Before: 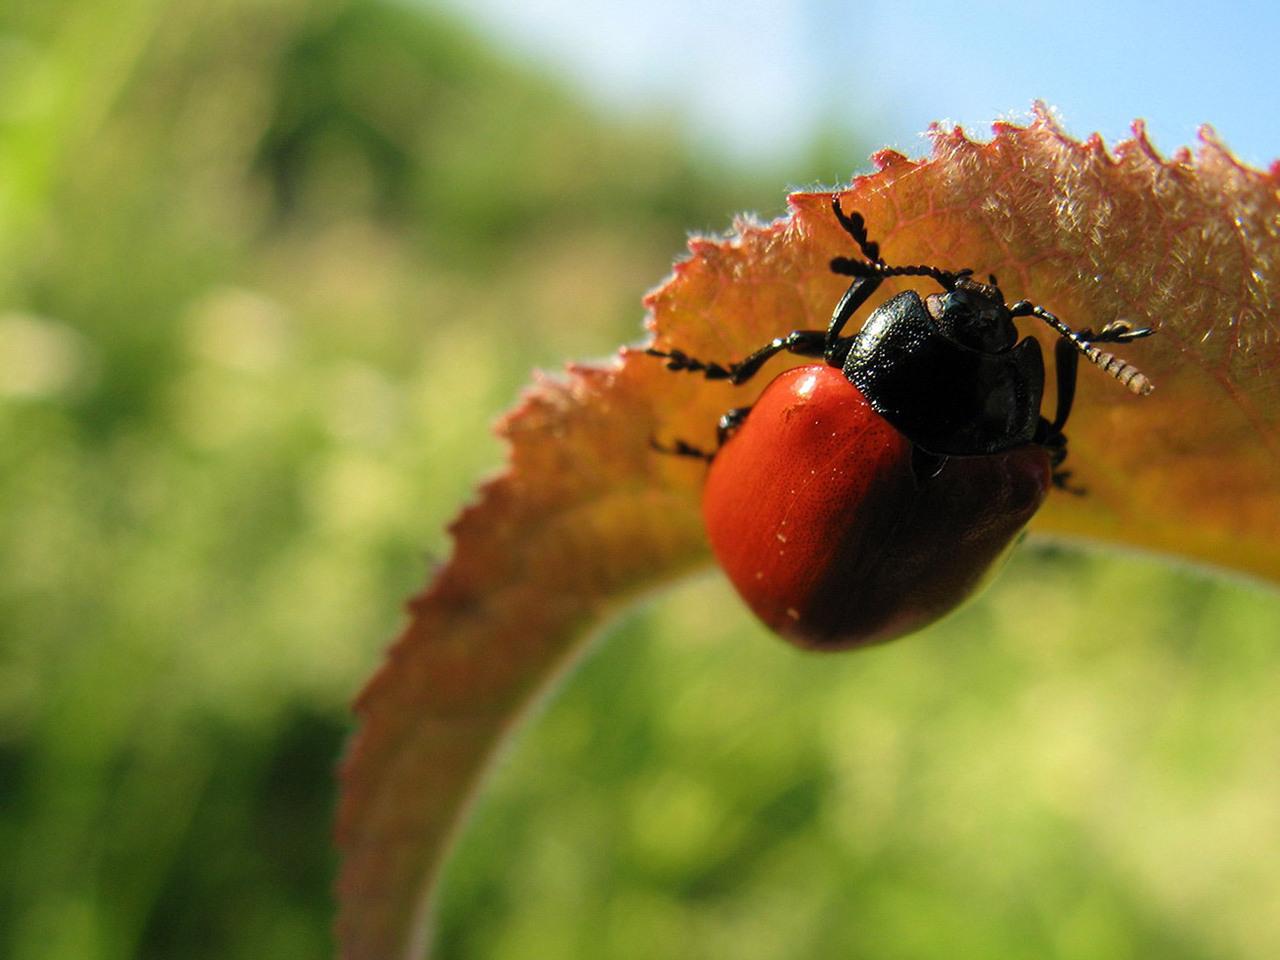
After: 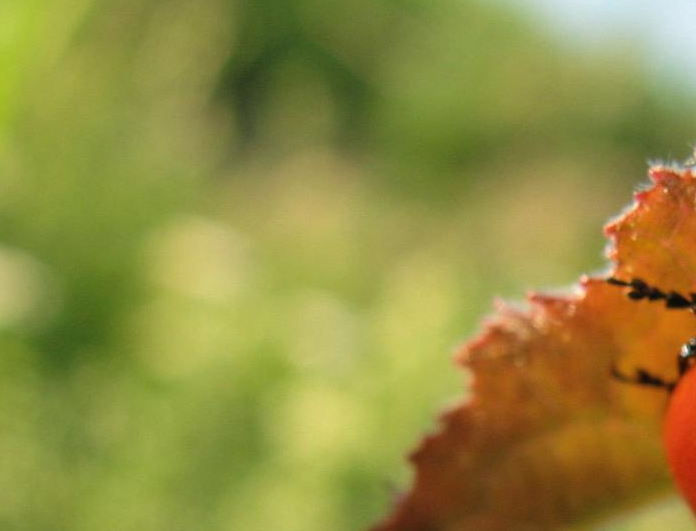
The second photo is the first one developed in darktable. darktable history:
crop and rotate: left 3.06%, top 7.421%, right 42.556%, bottom 37.26%
